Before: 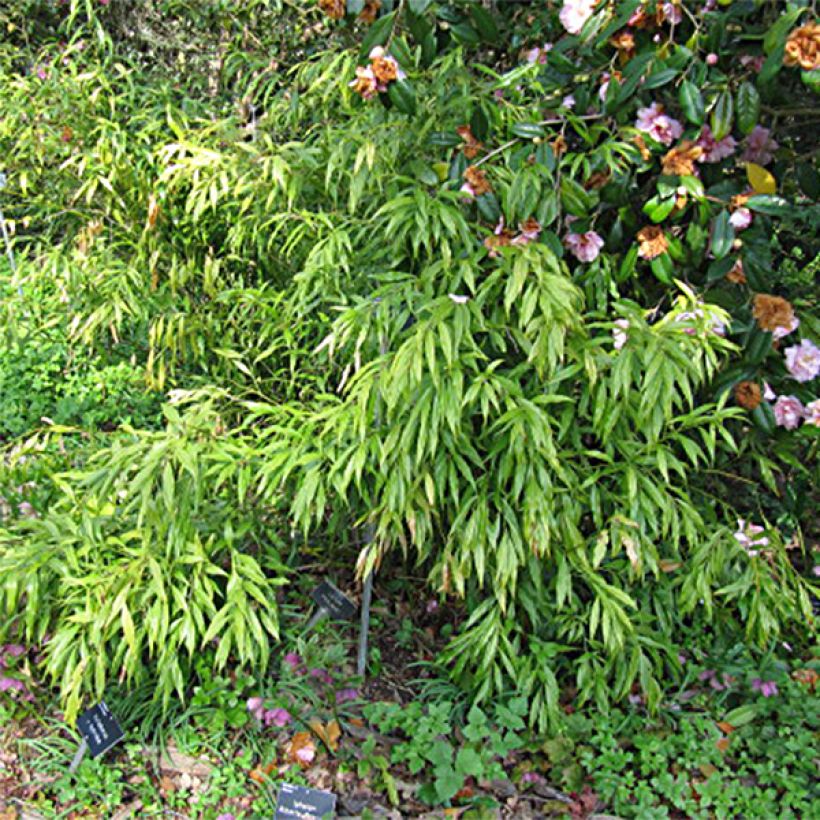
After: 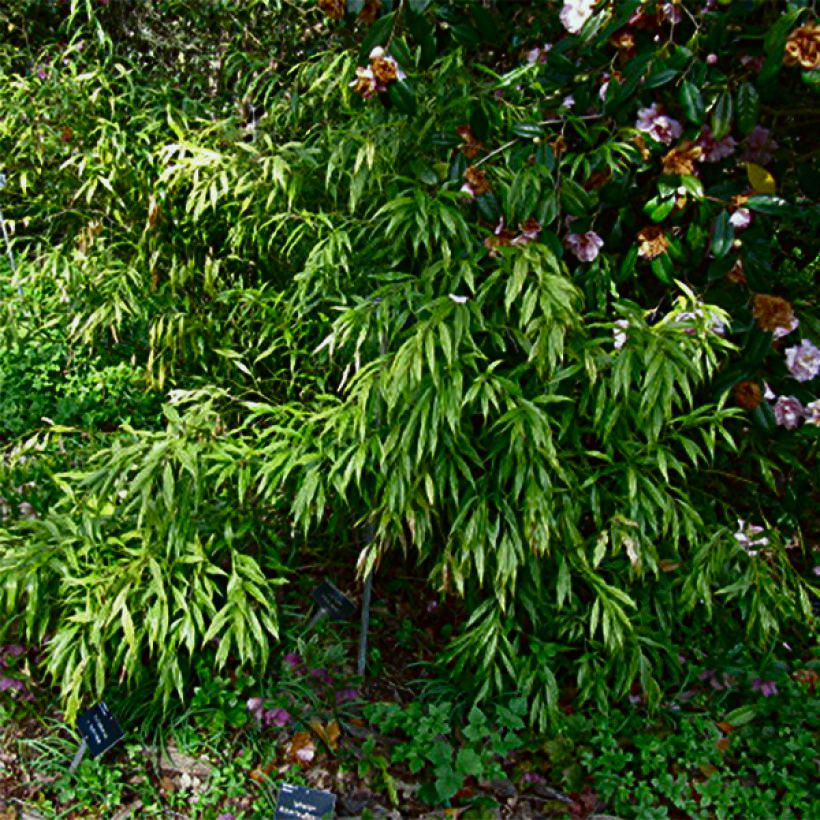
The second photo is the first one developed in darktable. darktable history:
rotate and perspective: automatic cropping off
contrast brightness saturation: brightness -0.52
color zones: curves: ch0 [(0.068, 0.464) (0.25, 0.5) (0.48, 0.508) (0.75, 0.536) (0.886, 0.476) (0.967, 0.456)]; ch1 [(0.066, 0.456) (0.25, 0.5) (0.616, 0.508) (0.746, 0.56) (0.934, 0.444)]
color balance: lift [1.004, 1.002, 1.002, 0.998], gamma [1, 1.007, 1.002, 0.993], gain [1, 0.977, 1.013, 1.023], contrast -3.64%
